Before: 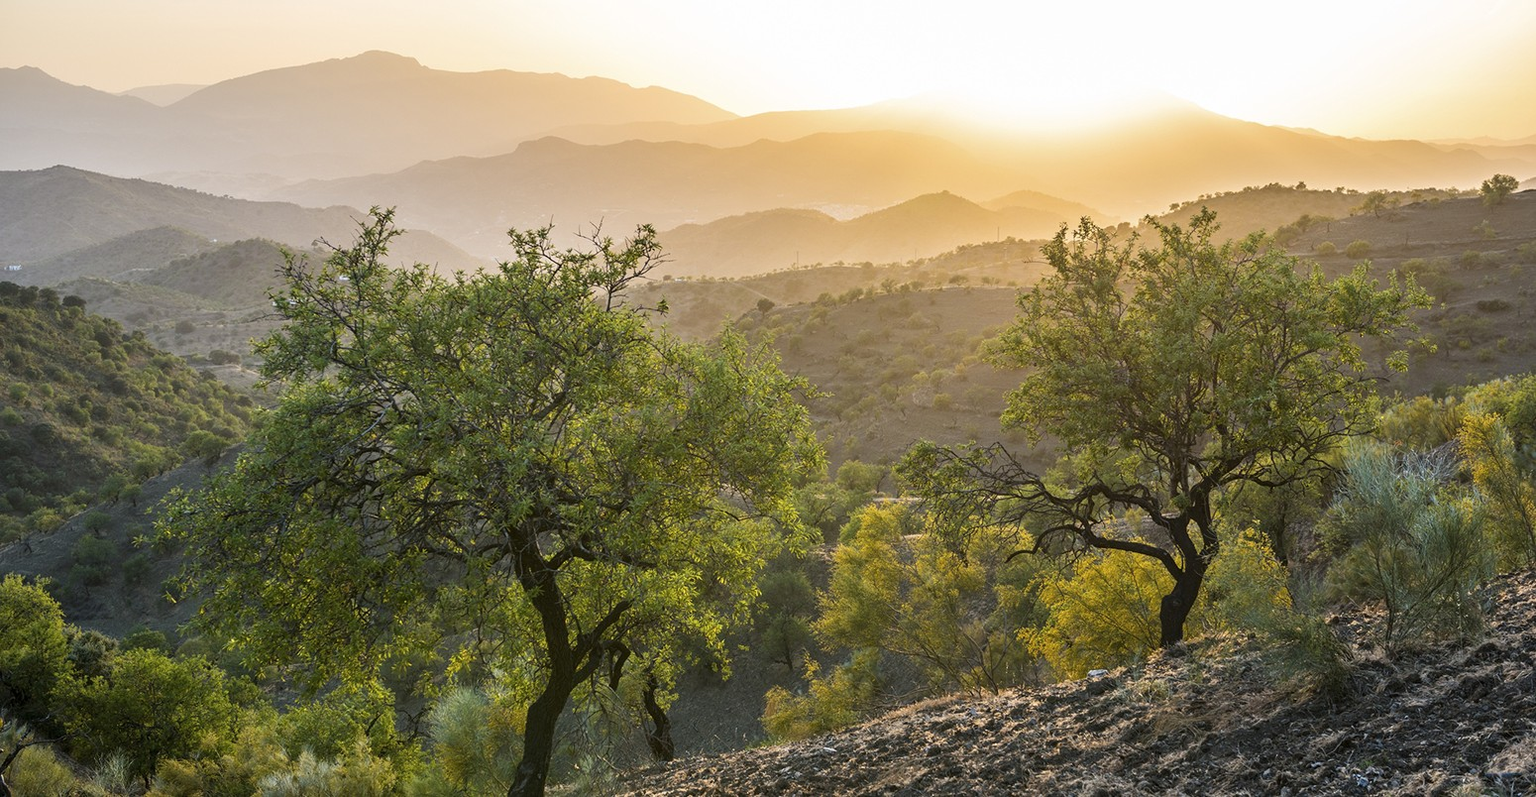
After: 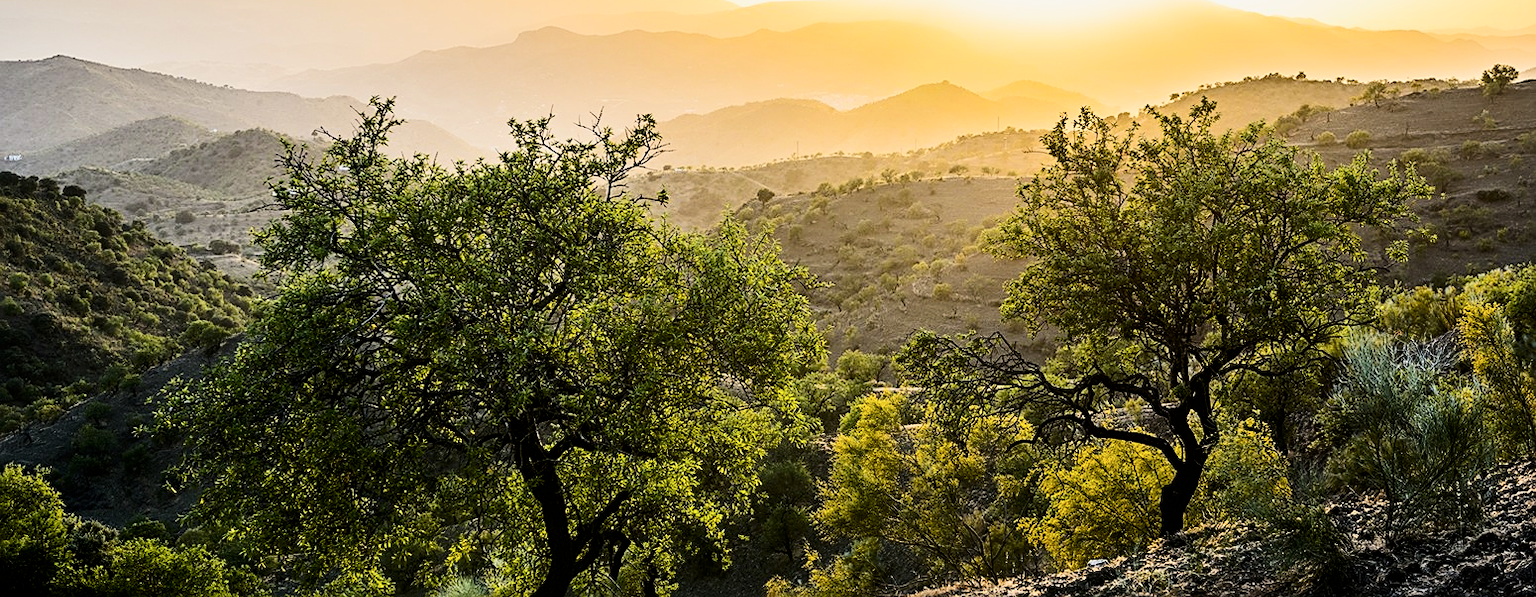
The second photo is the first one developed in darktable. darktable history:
color correction: highlights b* 3
contrast brightness saturation: contrast 0.28
color balance rgb: perceptual saturation grading › global saturation 25%, global vibrance 10%
crop: top 13.819%, bottom 11.169%
filmic rgb: black relative exposure -5 EV, hardness 2.88, contrast 1.3
sharpen: on, module defaults
shadows and highlights: shadows -10, white point adjustment 1.5, highlights 10
